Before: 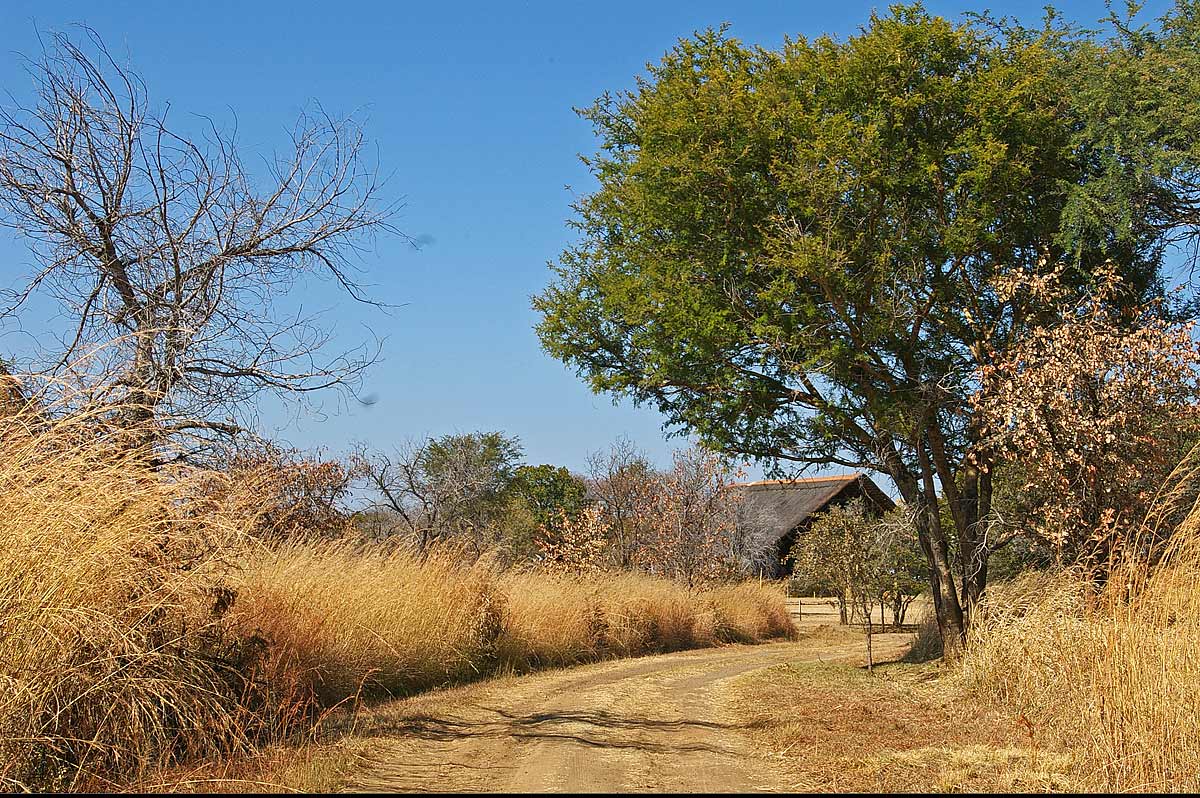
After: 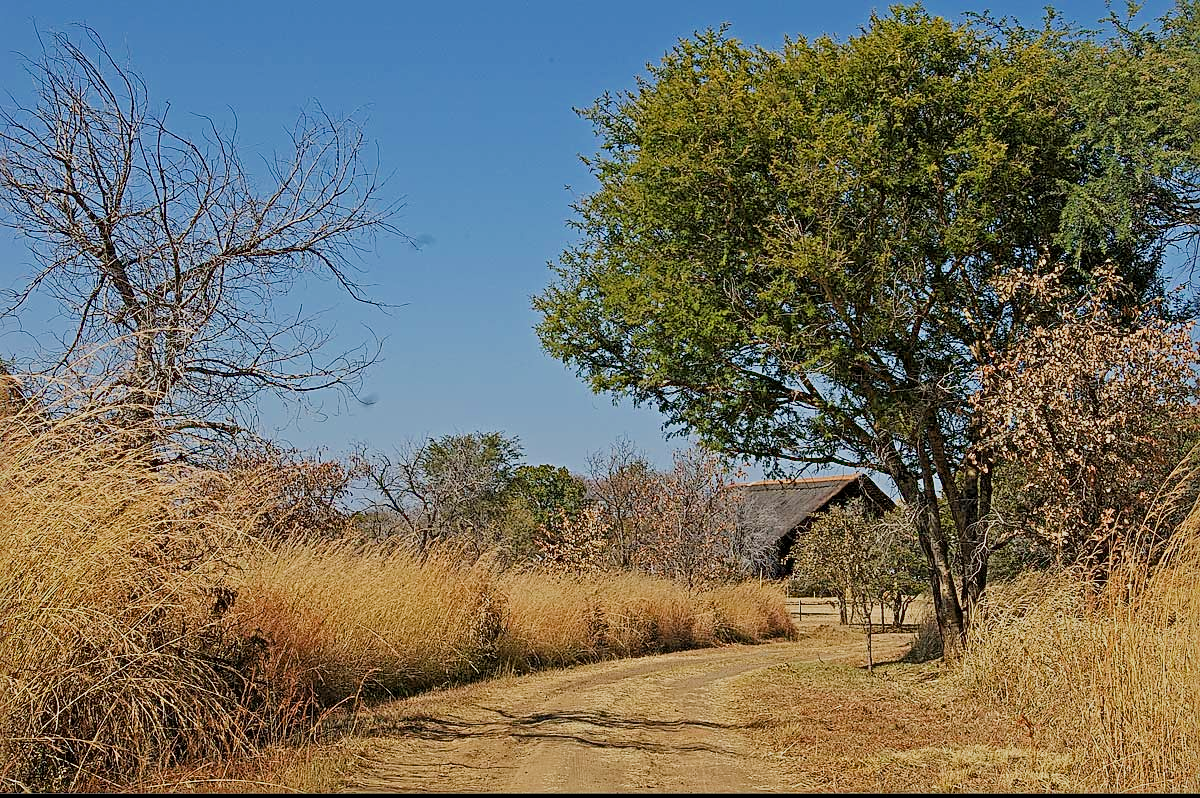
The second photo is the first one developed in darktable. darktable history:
sharpen: radius 4
filmic rgb: black relative exposure -8.79 EV, white relative exposure 4.98 EV, threshold 3 EV, target black luminance 0%, hardness 3.77, latitude 66.33%, contrast 0.822, shadows ↔ highlights balance 20%, color science v5 (2021), contrast in shadows safe, contrast in highlights safe, enable highlight reconstruction true
